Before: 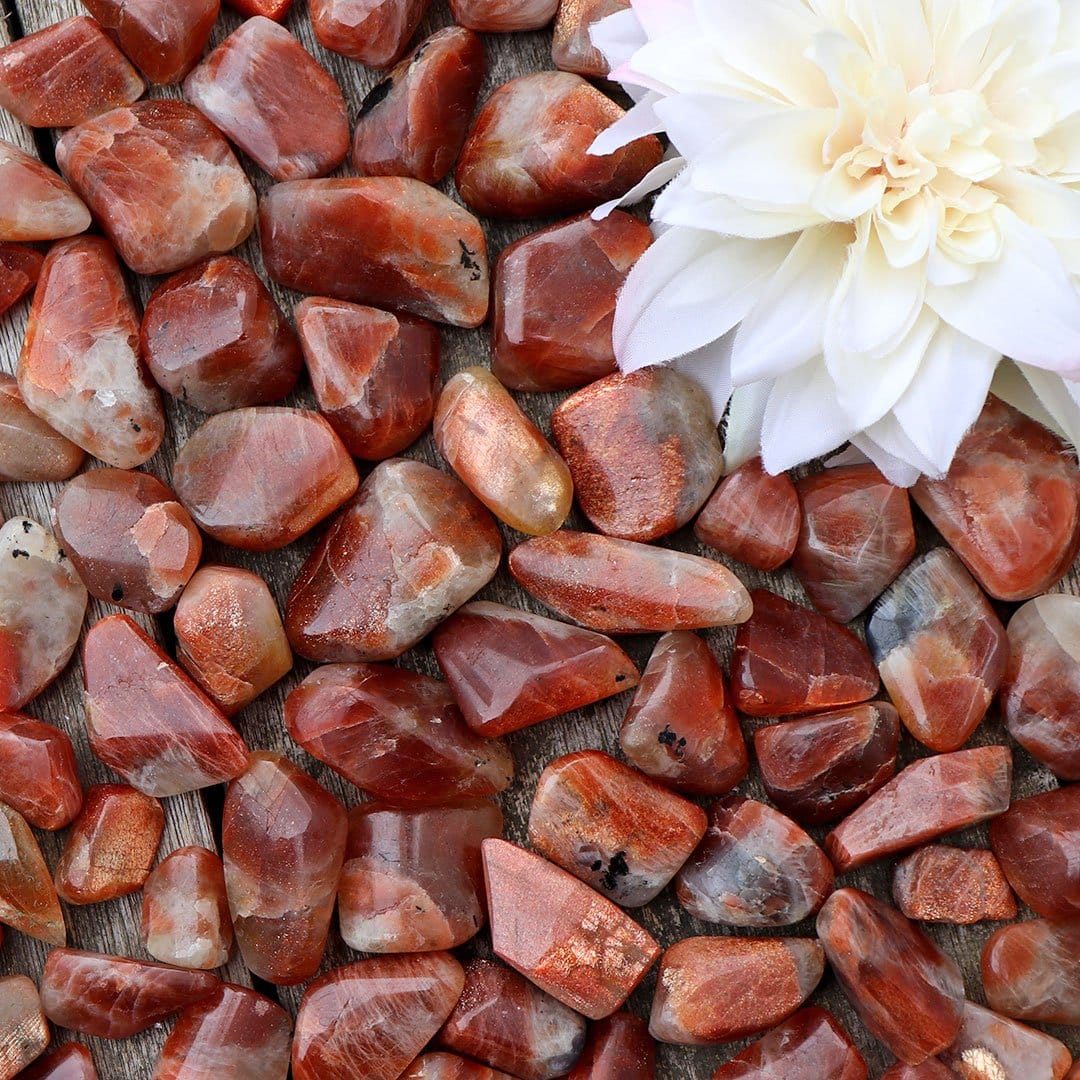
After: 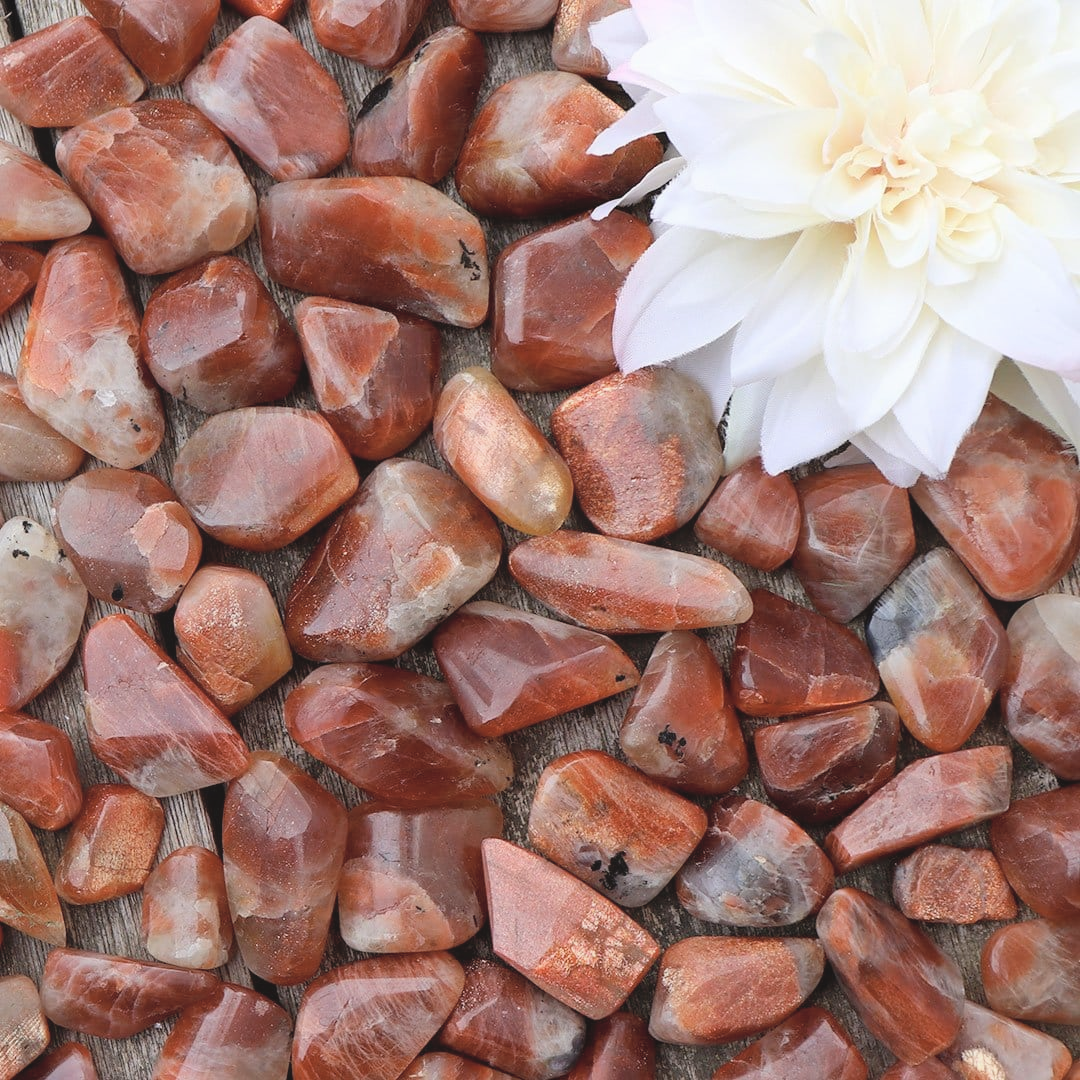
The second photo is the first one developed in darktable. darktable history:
contrast equalizer: octaves 7, y [[0.6 ×6], [0.55 ×6], [0 ×6], [0 ×6], [0 ×6]], mix -0.3
color contrast: green-magenta contrast 0.84, blue-yellow contrast 0.86
contrast brightness saturation: brightness 0.13
